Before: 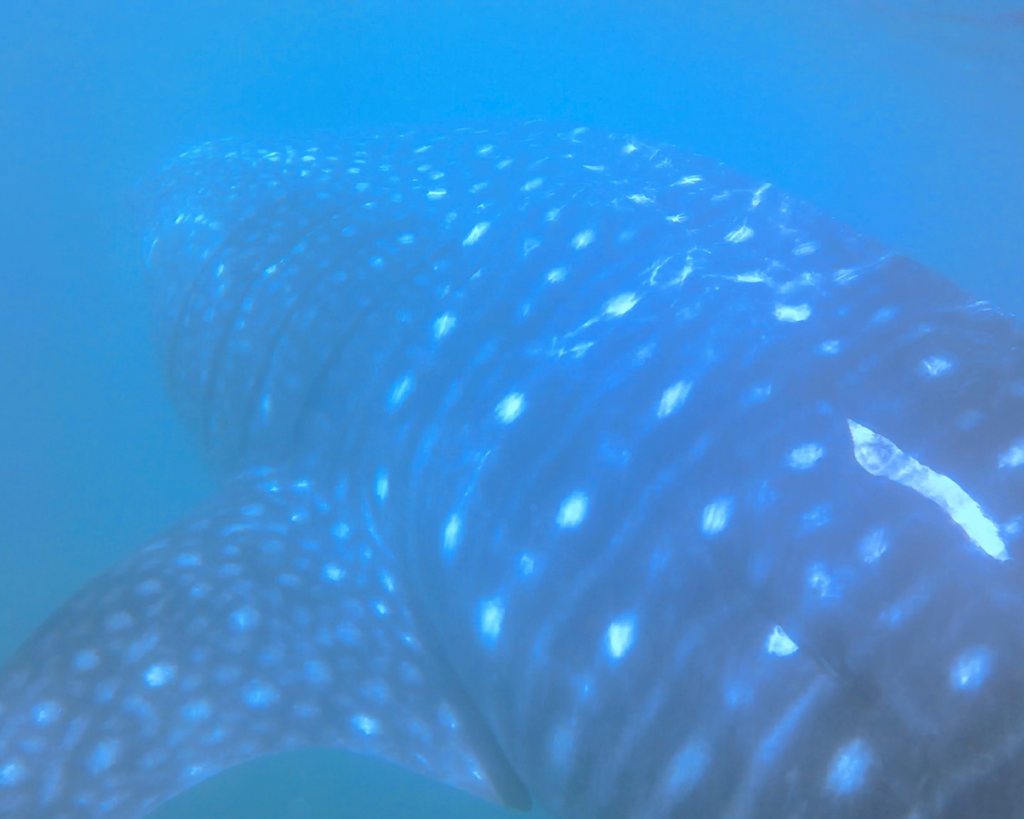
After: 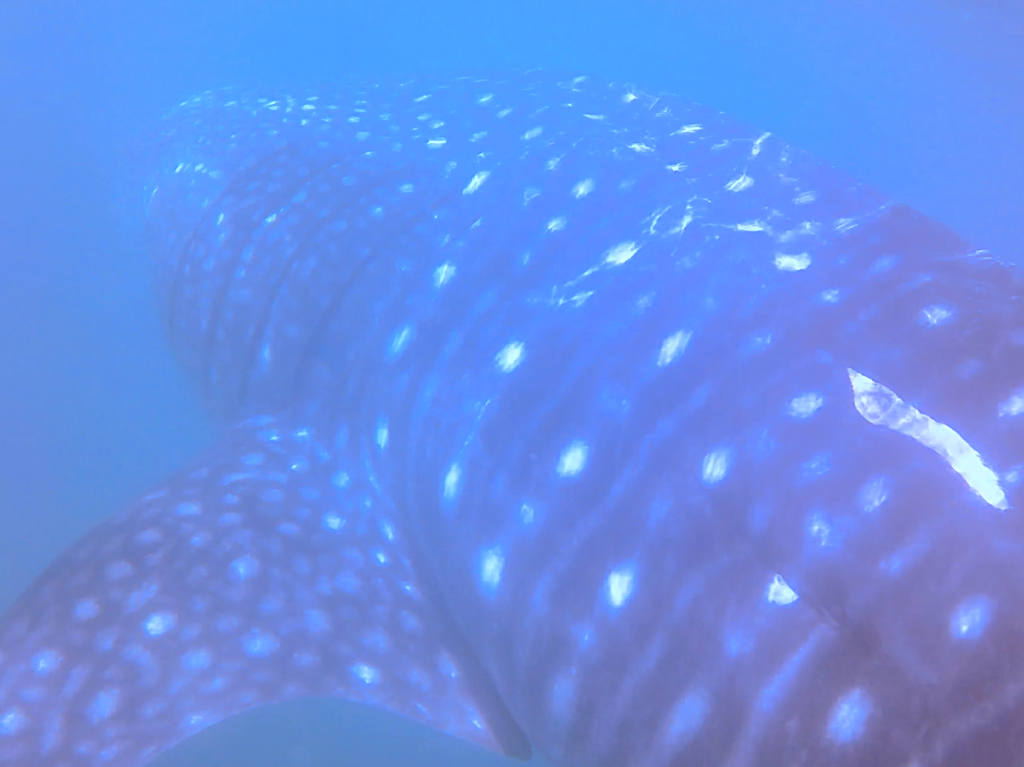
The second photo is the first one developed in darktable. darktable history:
sharpen: on, module defaults
rgb levels: mode RGB, independent channels, levels [[0, 0.474, 1], [0, 0.5, 1], [0, 0.5, 1]]
white balance: red 1.188, blue 1.11
crop and rotate: top 6.25%
